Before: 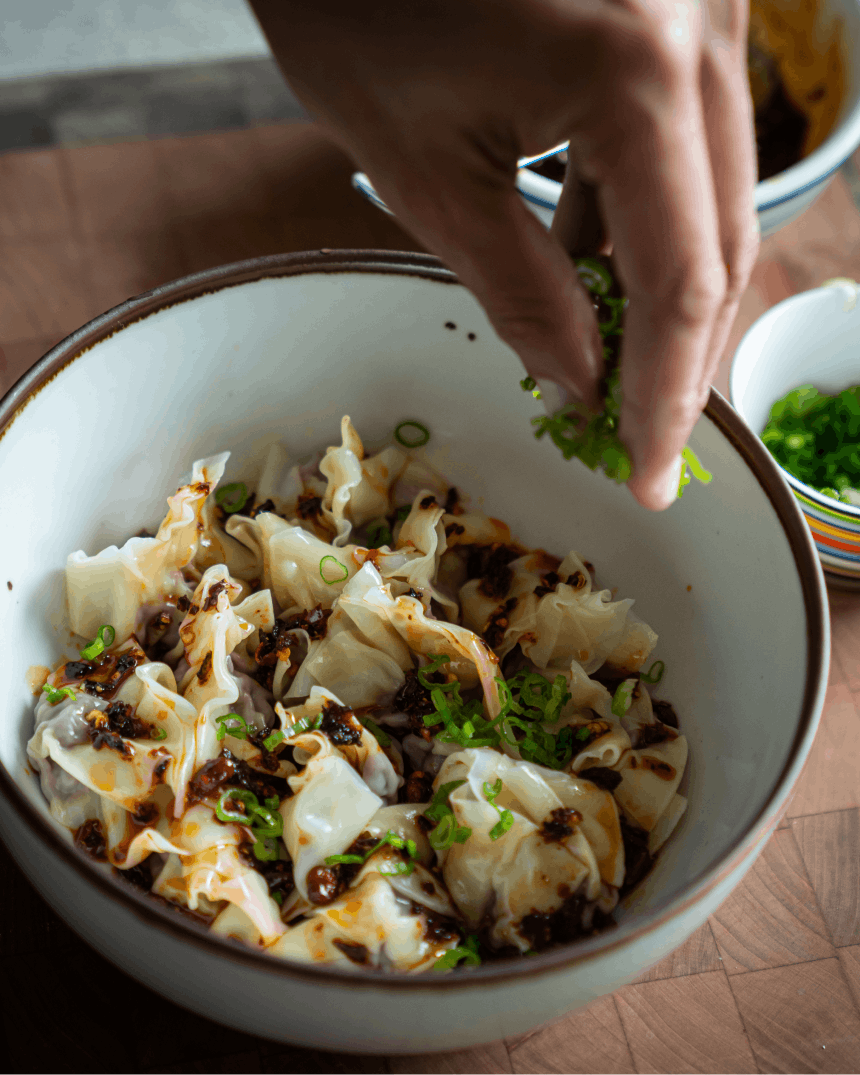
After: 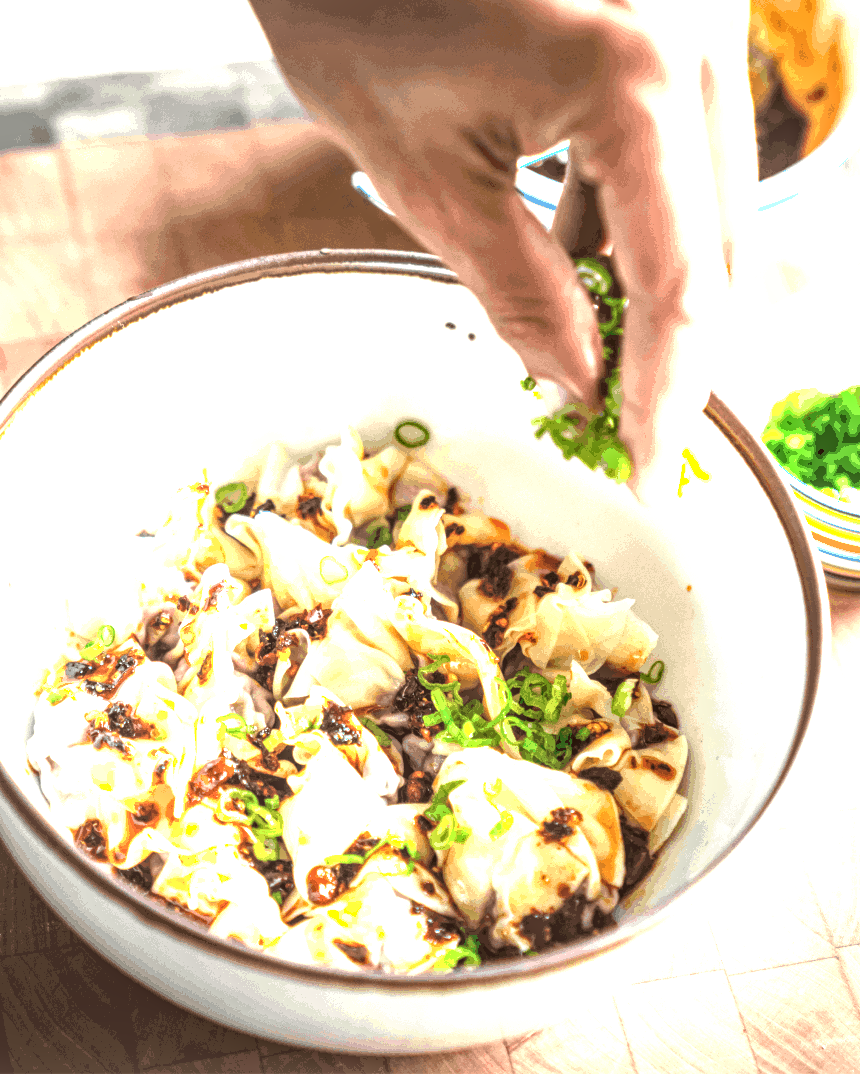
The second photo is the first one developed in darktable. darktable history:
exposure: exposure 2.967 EV, compensate highlight preservation false
local contrast: highlights 62%, detail 143%, midtone range 0.425
tone equalizer: on, module defaults
